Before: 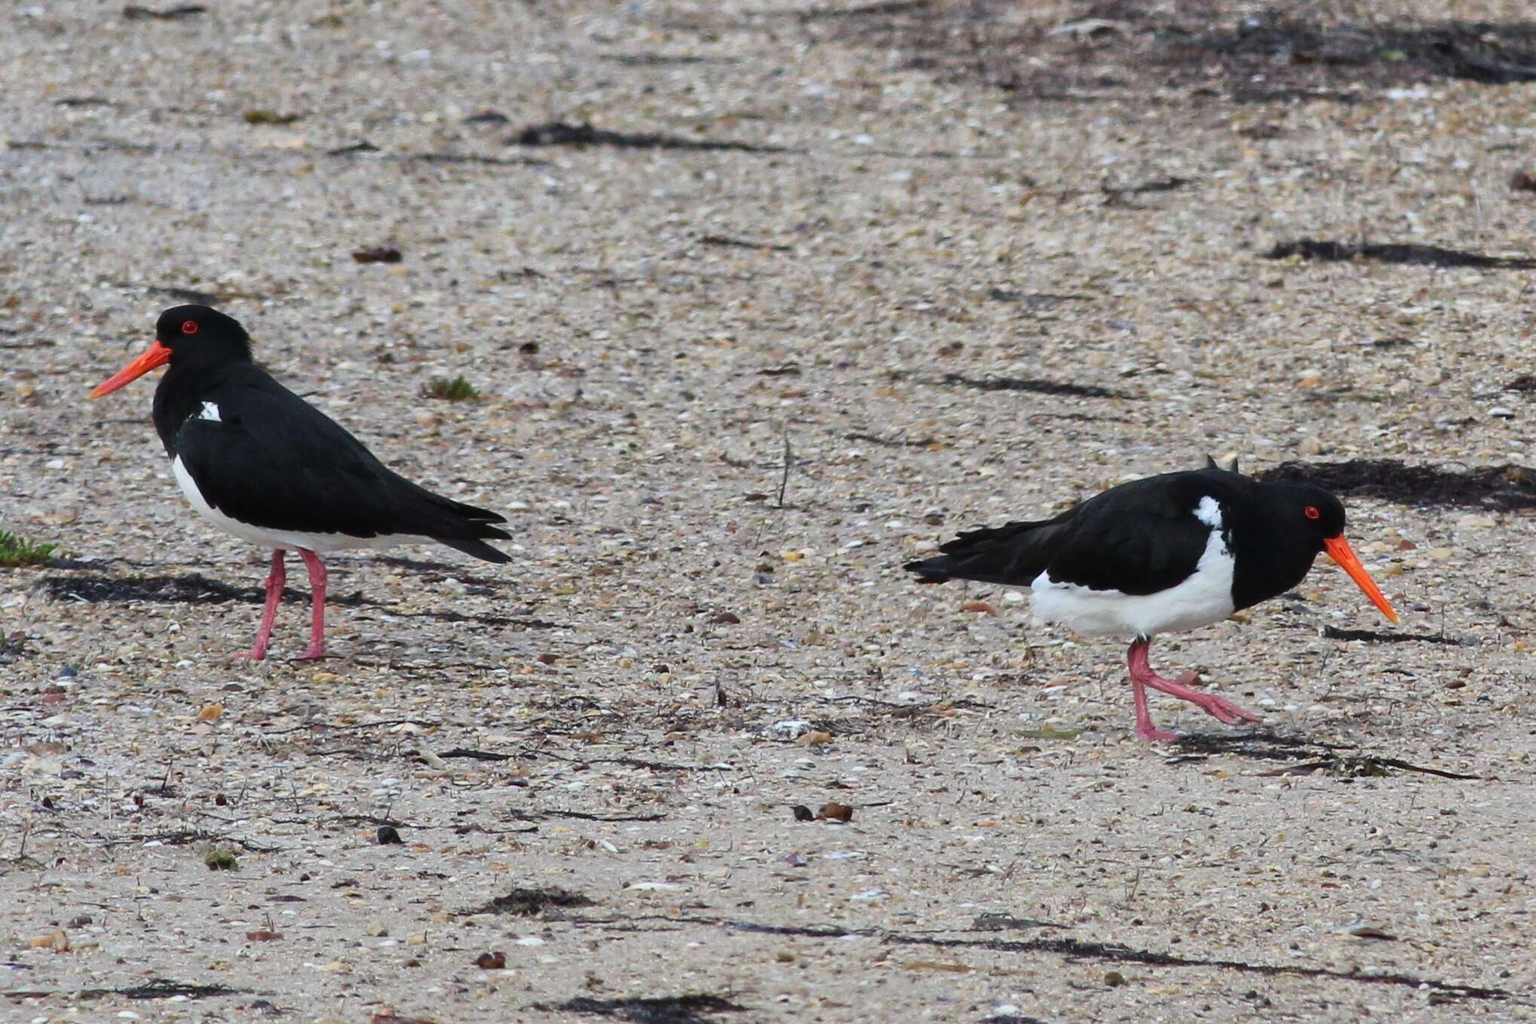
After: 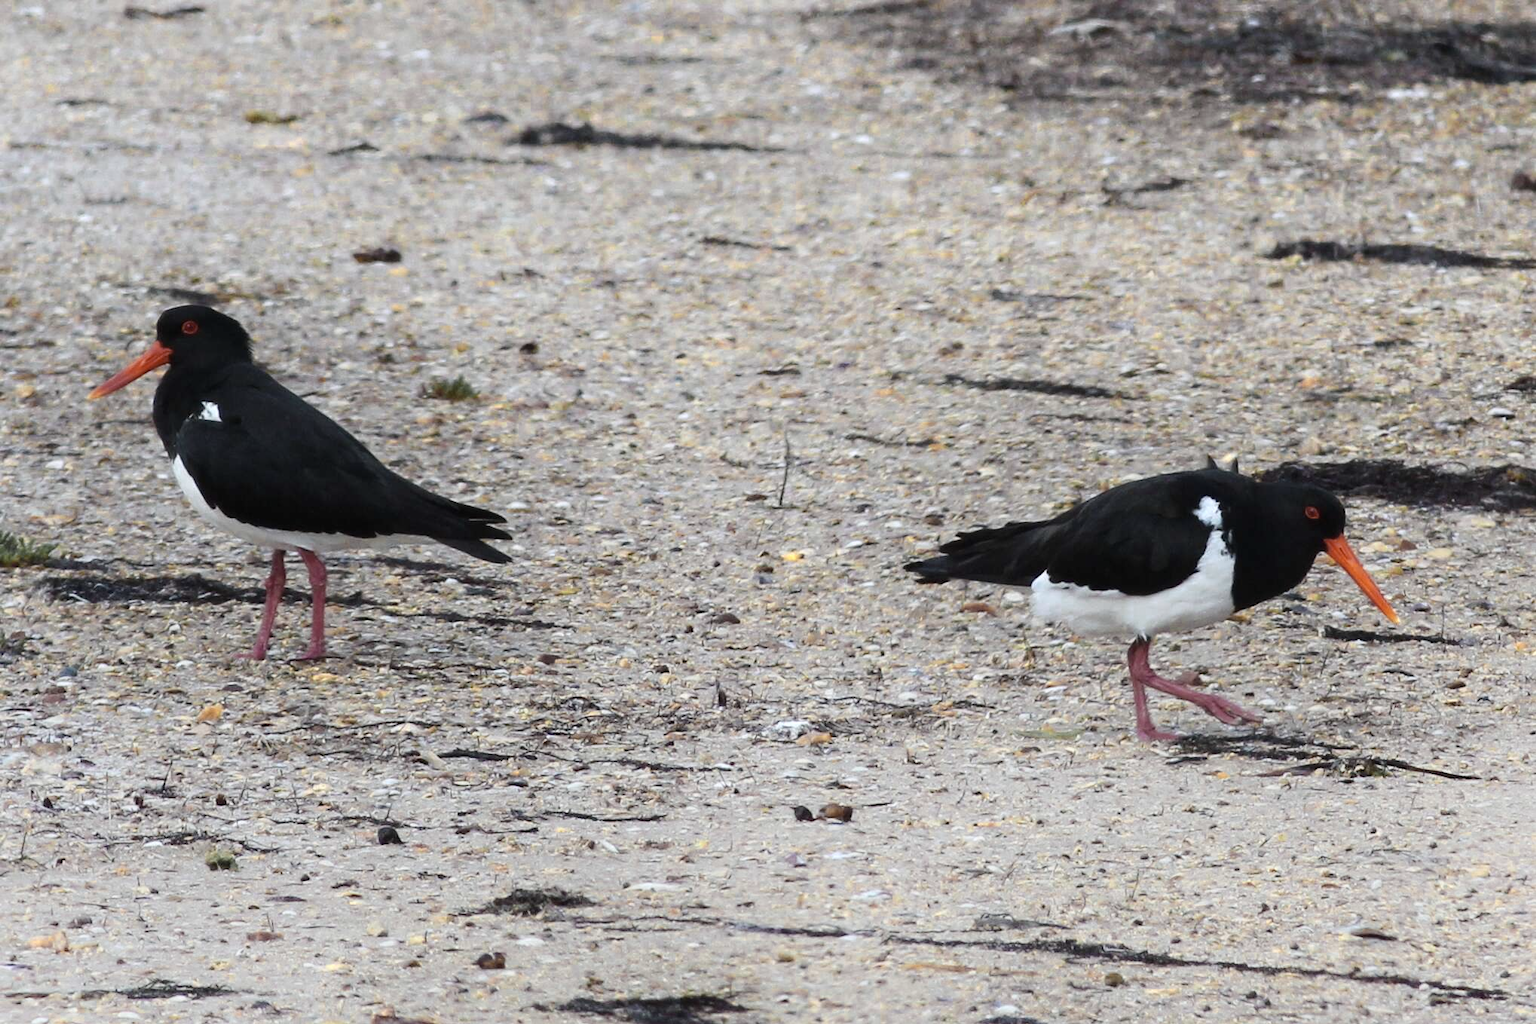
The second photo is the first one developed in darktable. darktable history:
color zones: curves: ch0 [(0.004, 0.306) (0.107, 0.448) (0.252, 0.656) (0.41, 0.398) (0.595, 0.515) (0.768, 0.628)]; ch1 [(0.07, 0.323) (0.151, 0.452) (0.252, 0.608) (0.346, 0.221) (0.463, 0.189) (0.61, 0.368) (0.735, 0.395) (0.921, 0.412)]; ch2 [(0, 0.476) (0.132, 0.512) (0.243, 0.512) (0.397, 0.48) (0.522, 0.376) (0.634, 0.536) (0.761, 0.46)]
shadows and highlights: shadows -21.69, highlights 99.25, soften with gaussian
